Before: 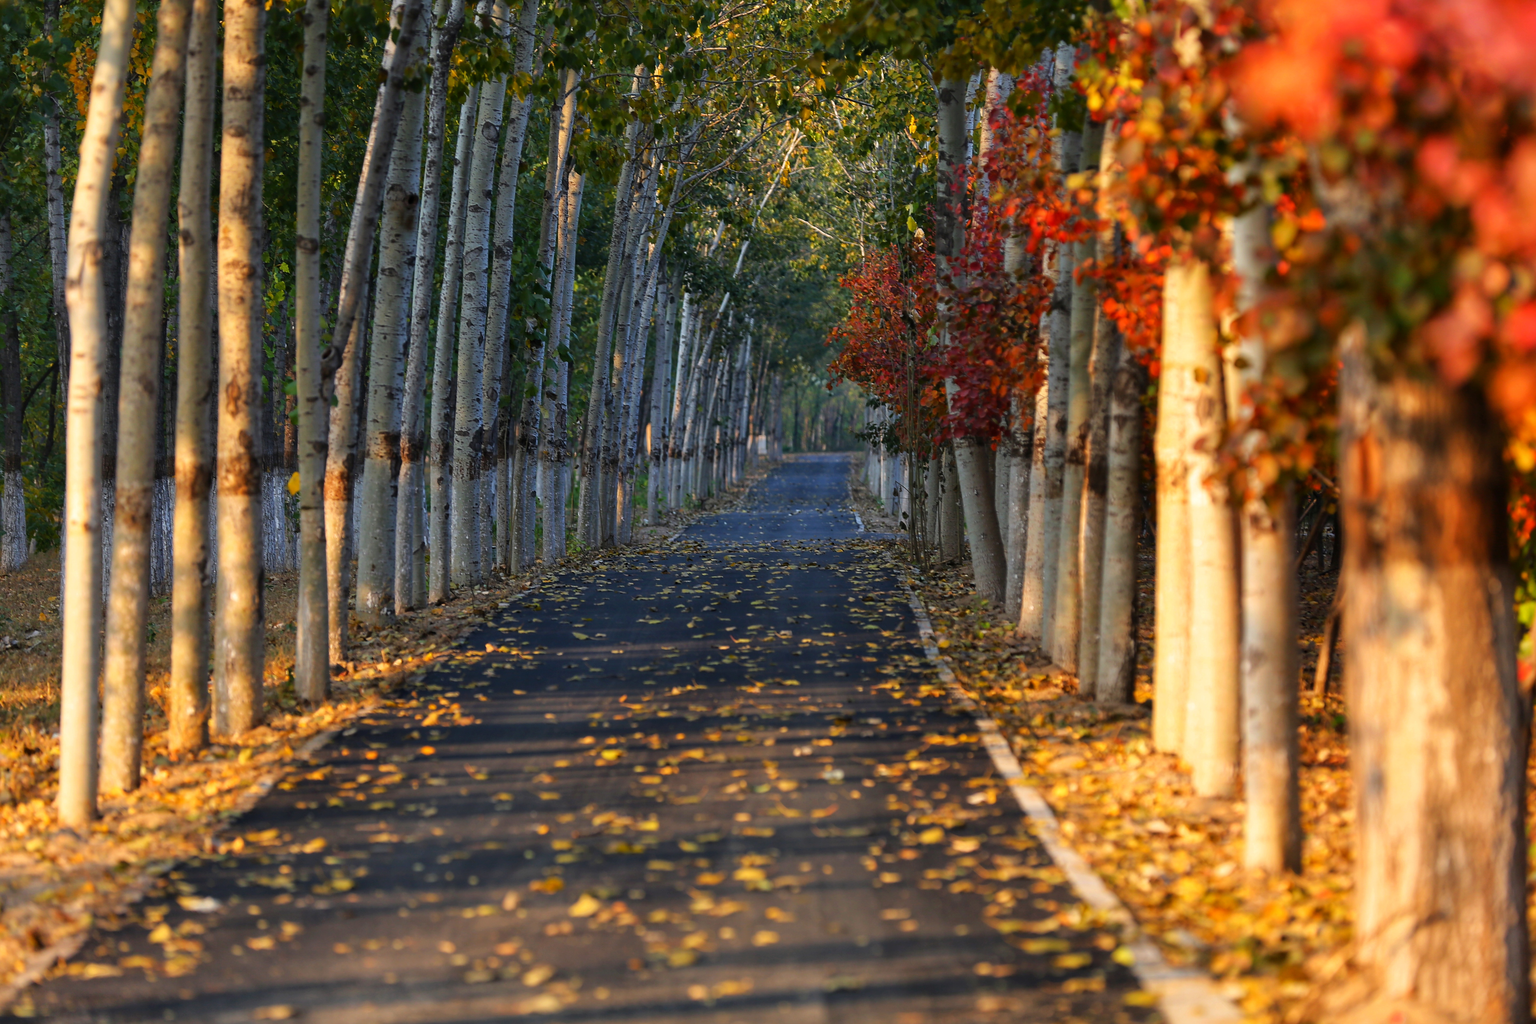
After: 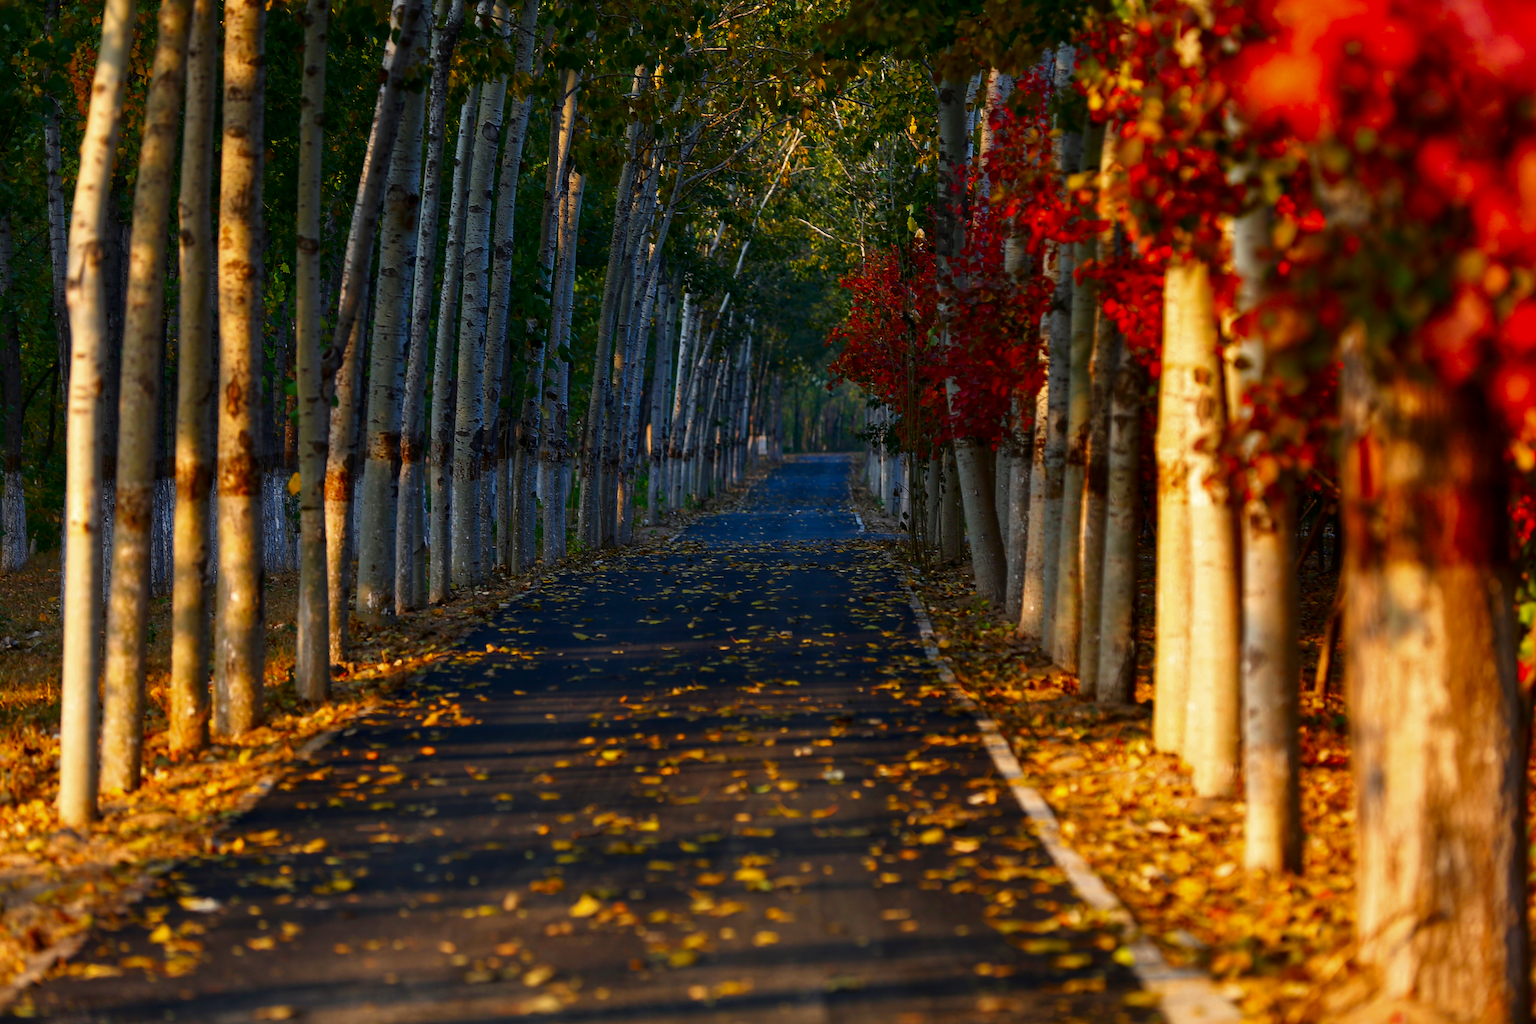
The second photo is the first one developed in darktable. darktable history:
contrast brightness saturation: brightness -0.252, saturation 0.201
